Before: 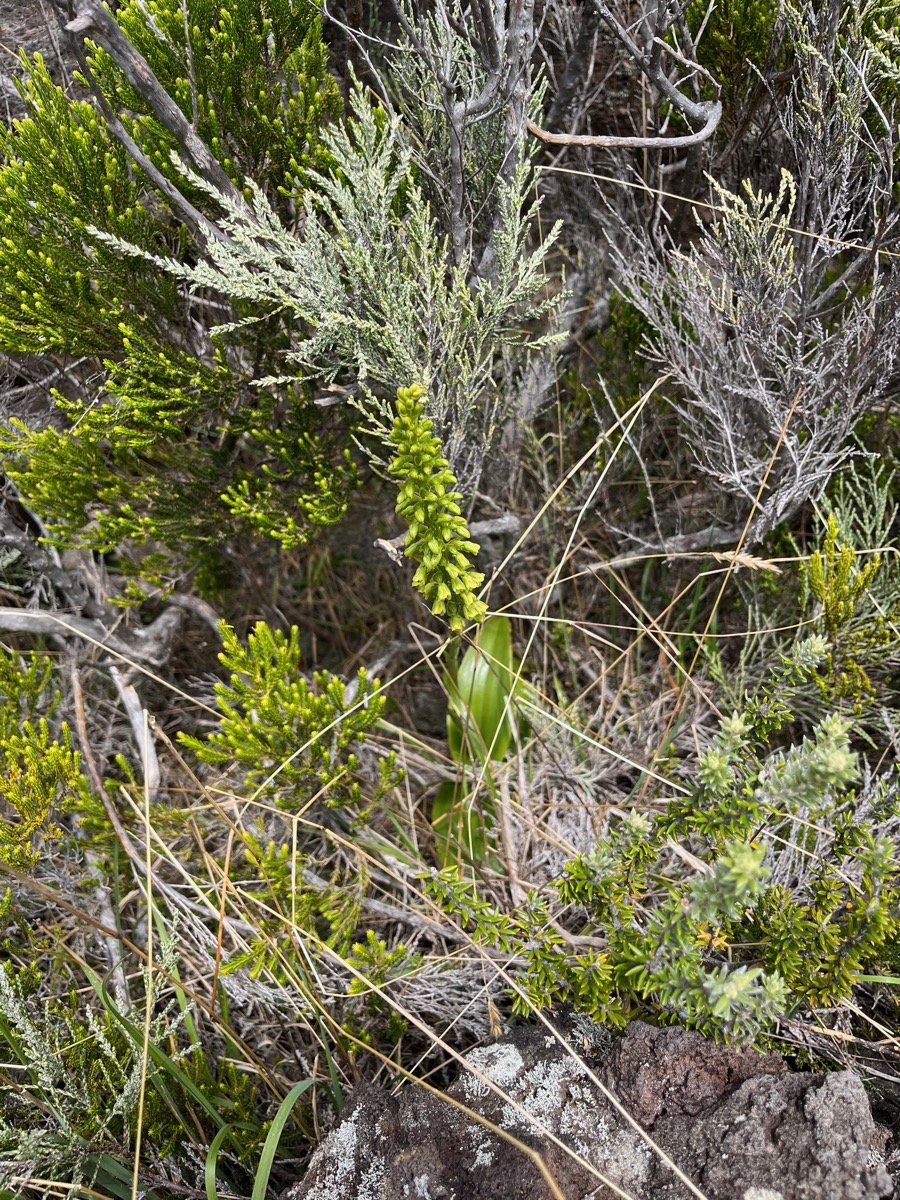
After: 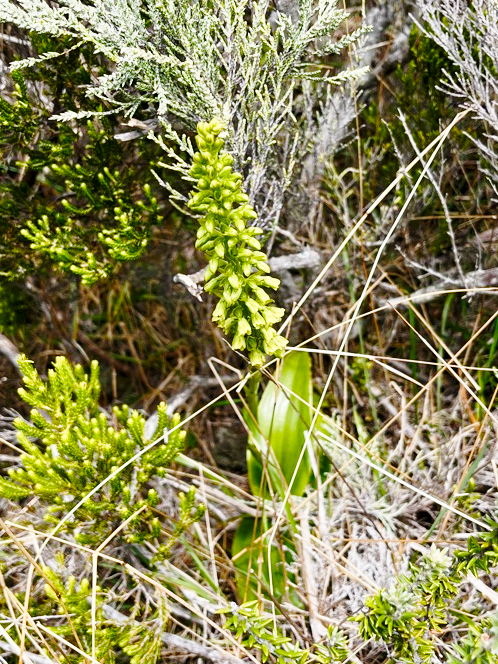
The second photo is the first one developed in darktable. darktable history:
crop and rotate: left 22.256%, top 22.109%, right 22.3%, bottom 22.519%
color balance rgb: perceptual saturation grading › global saturation 25.384%, perceptual saturation grading › highlights -50.099%, perceptual saturation grading › shadows 31.078%, global vibrance 14.926%
base curve: curves: ch0 [(0, 0) (0.028, 0.03) (0.121, 0.232) (0.46, 0.748) (0.859, 0.968) (1, 1)], preserve colors none
